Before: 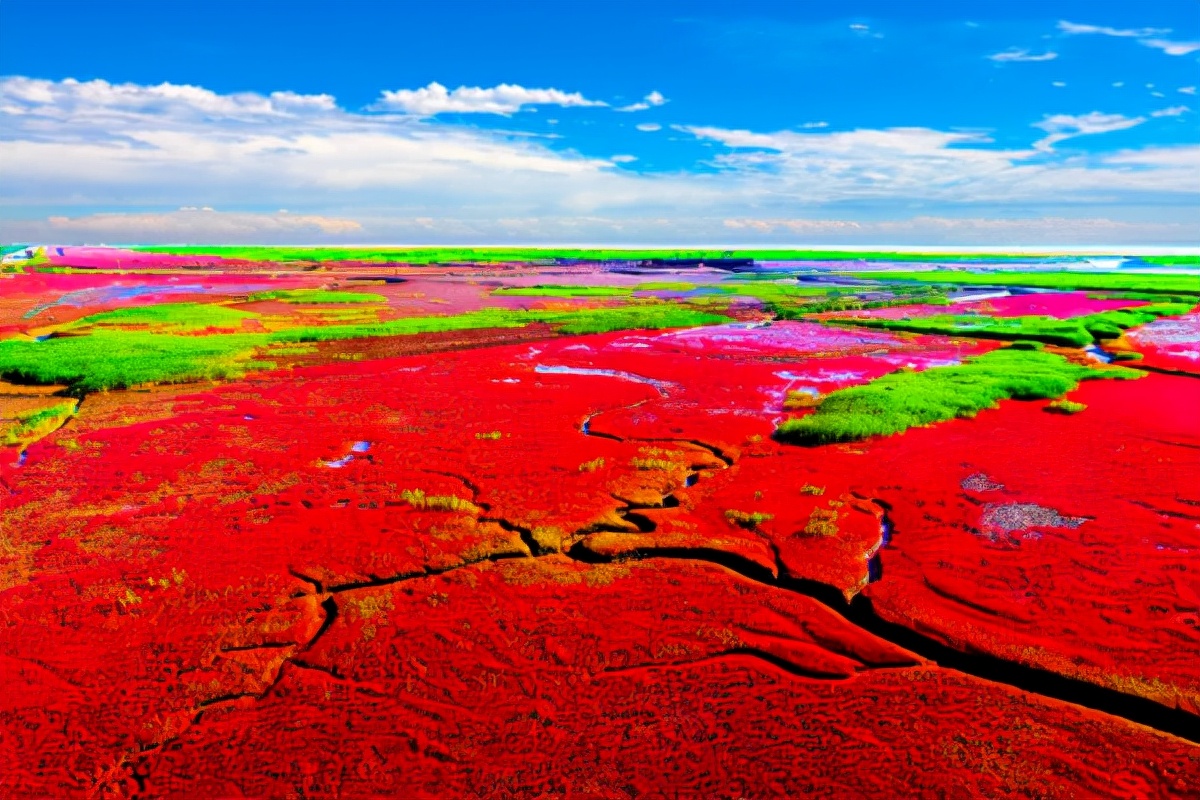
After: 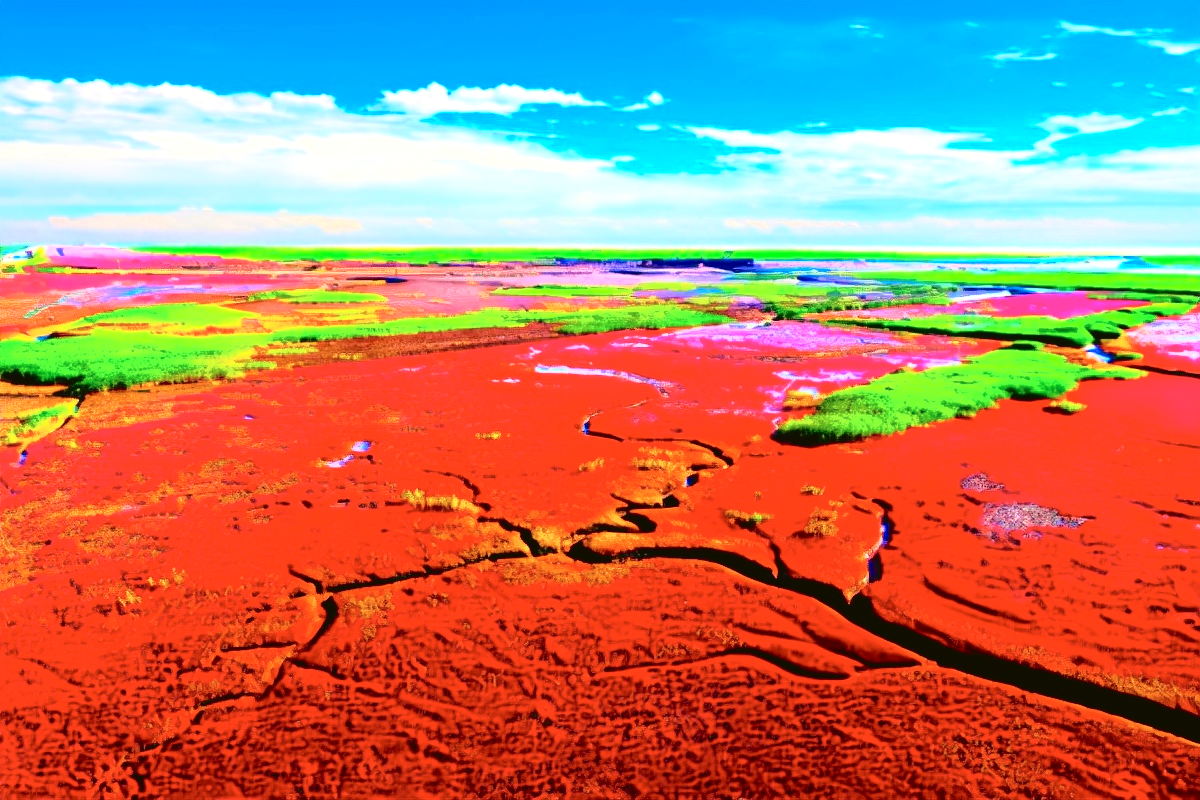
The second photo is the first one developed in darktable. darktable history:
tone curve: curves: ch0 [(0, 0.039) (0.194, 0.159) (0.469, 0.544) (0.693, 0.77) (0.751, 0.871) (1, 1)]; ch1 [(0, 0) (0.508, 0.506) (0.547, 0.563) (0.592, 0.631) (0.715, 0.706) (1, 1)]; ch2 [(0, 0) (0.243, 0.175) (0.362, 0.301) (0.492, 0.515) (0.544, 0.557) (0.595, 0.612) (0.631, 0.641) (1, 1)], color space Lab, independent channels, preserve colors none
exposure: exposure 0.407 EV, compensate highlight preservation false
vignetting: fall-off start 116.32%, fall-off radius 58.31%, brightness -0.479, dithering 8-bit output, unbound false
